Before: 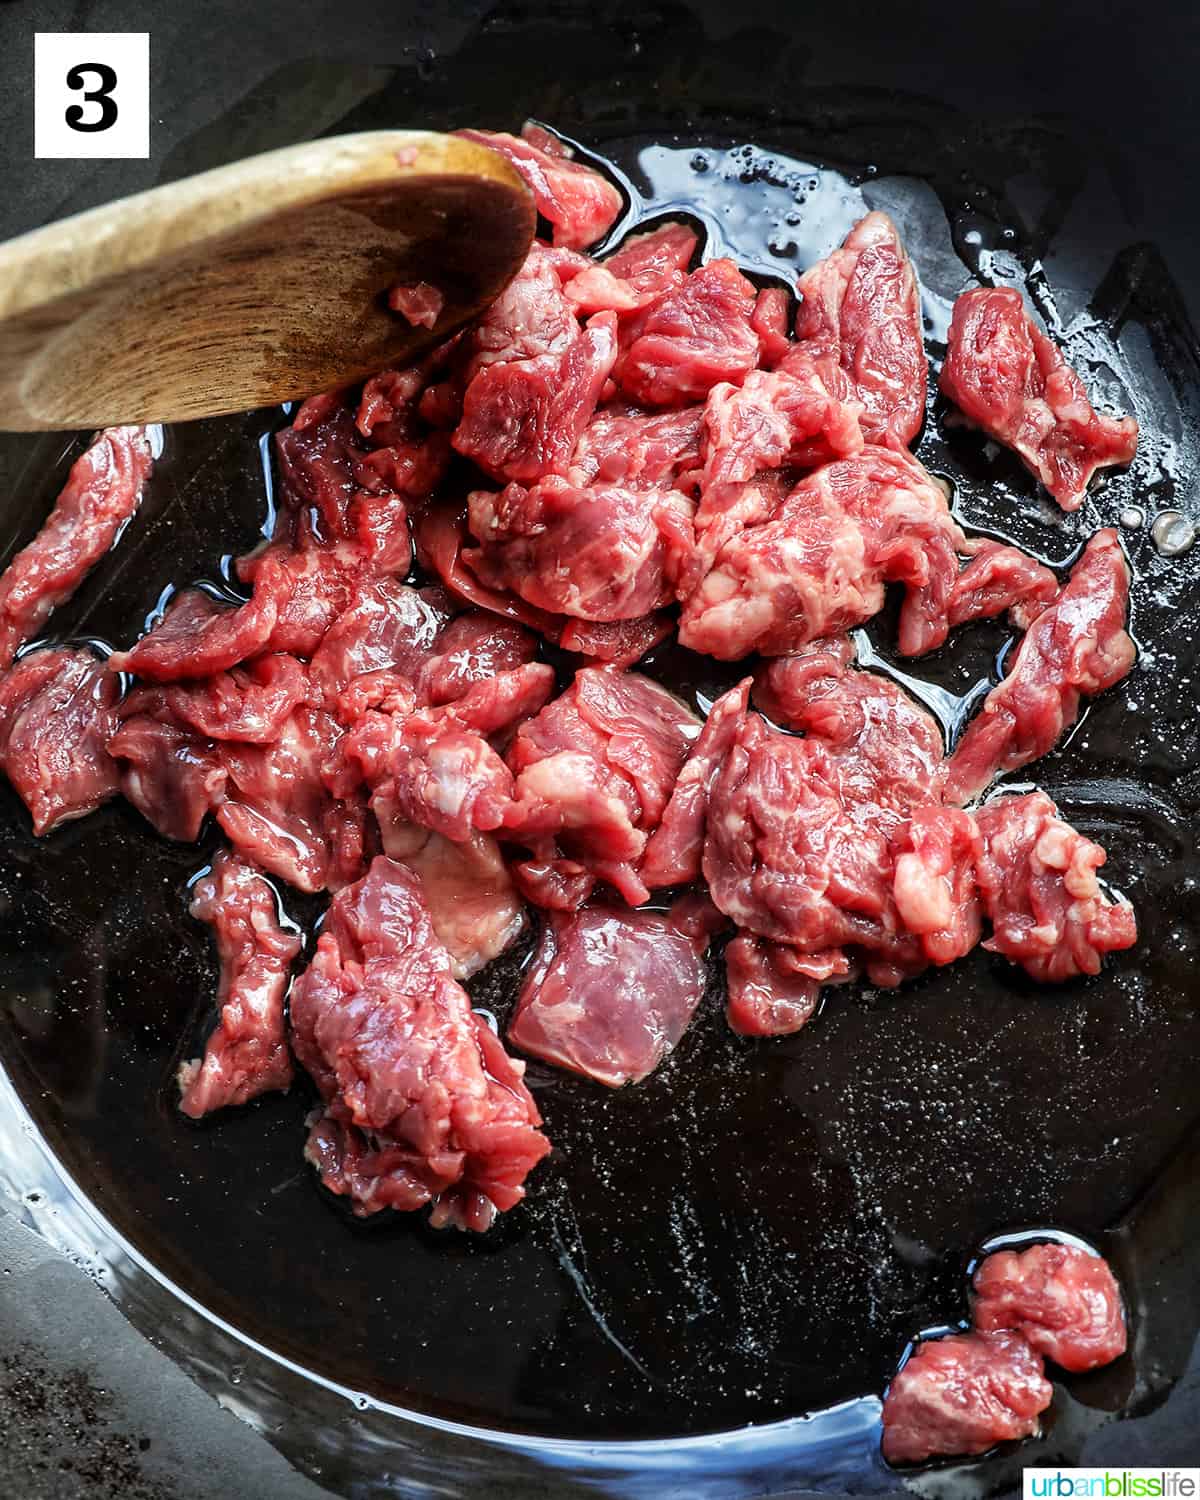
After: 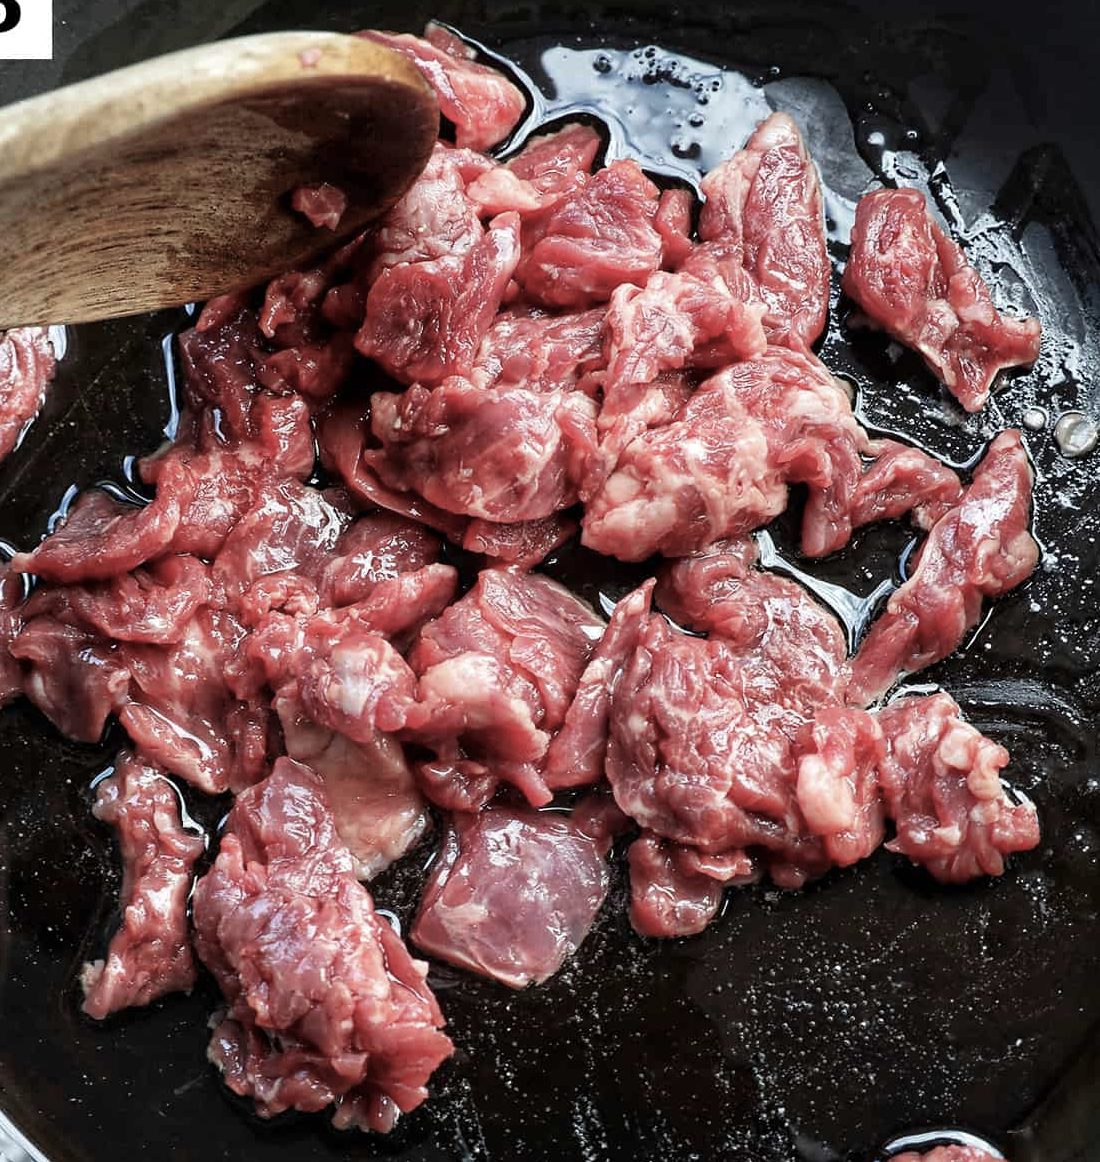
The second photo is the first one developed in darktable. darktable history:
crop: left 8.155%, top 6.611%, bottom 15.385%
color balance: input saturation 100.43%, contrast fulcrum 14.22%, output saturation 70.41%
